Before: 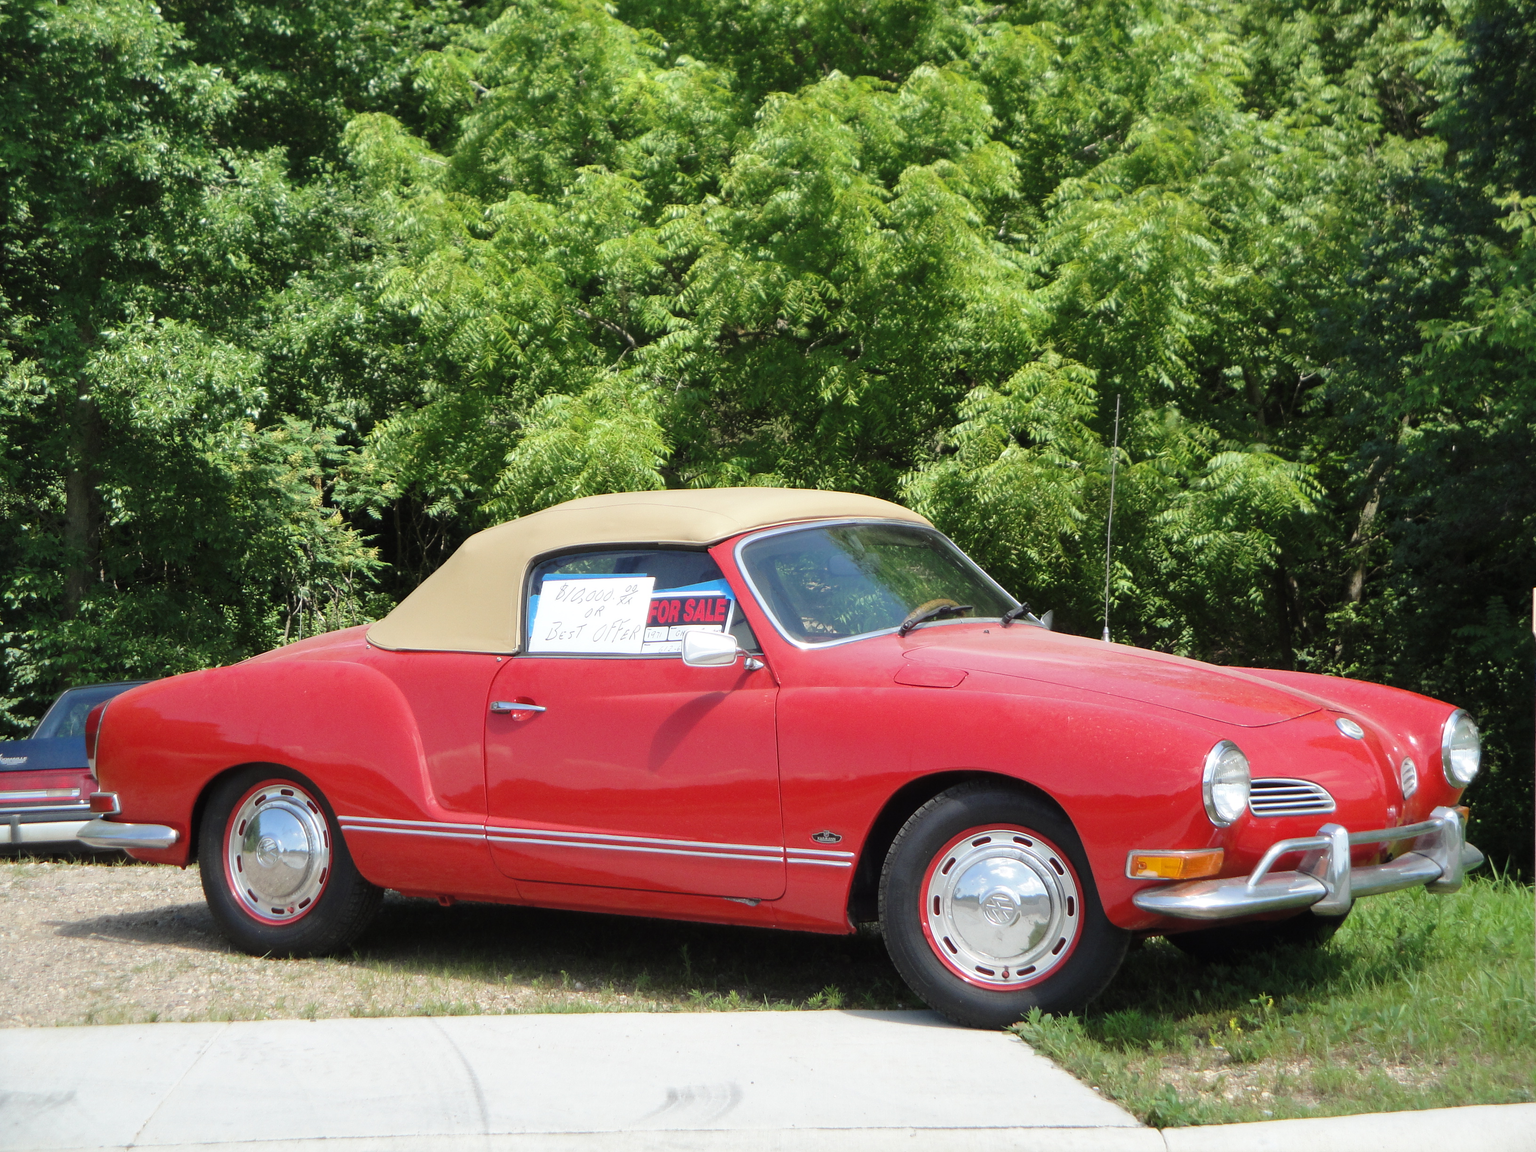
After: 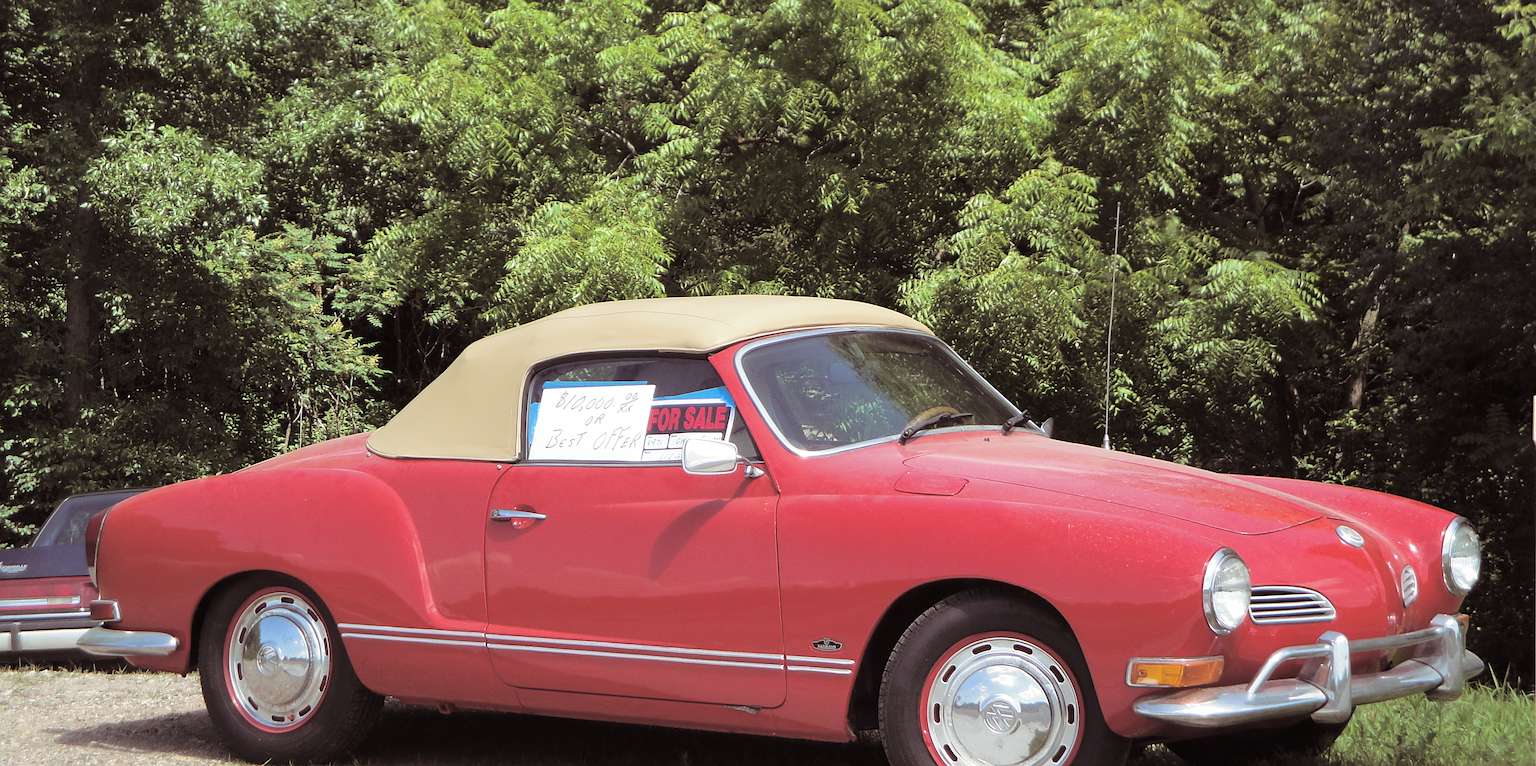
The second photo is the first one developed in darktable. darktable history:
split-toning: shadows › saturation 0.24, highlights › hue 54°, highlights › saturation 0.24
crop: top 16.727%, bottom 16.727%
sharpen: on, module defaults
